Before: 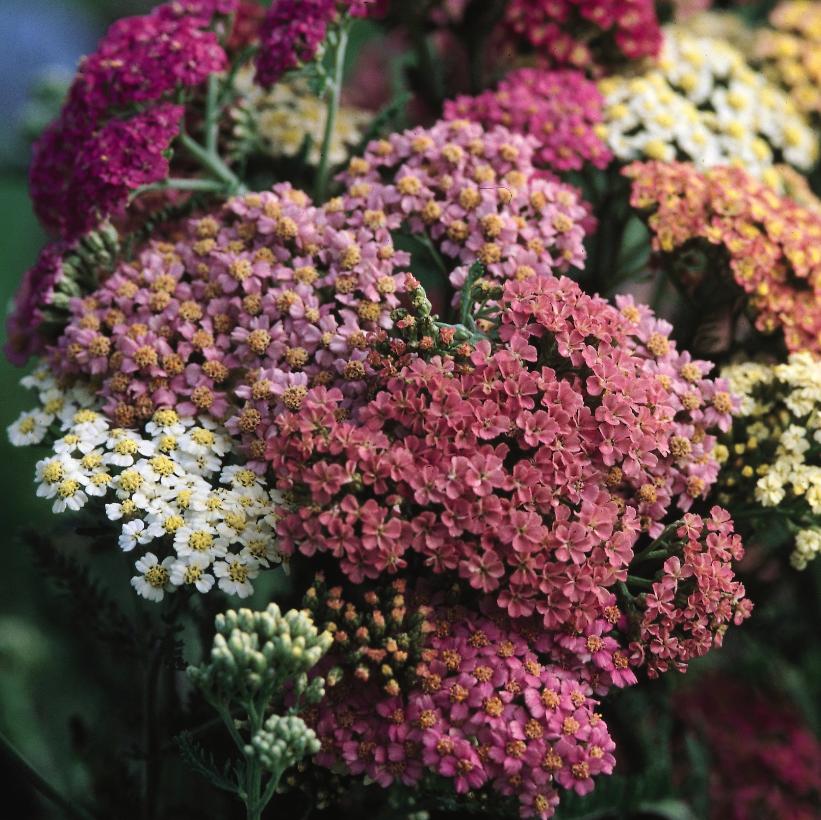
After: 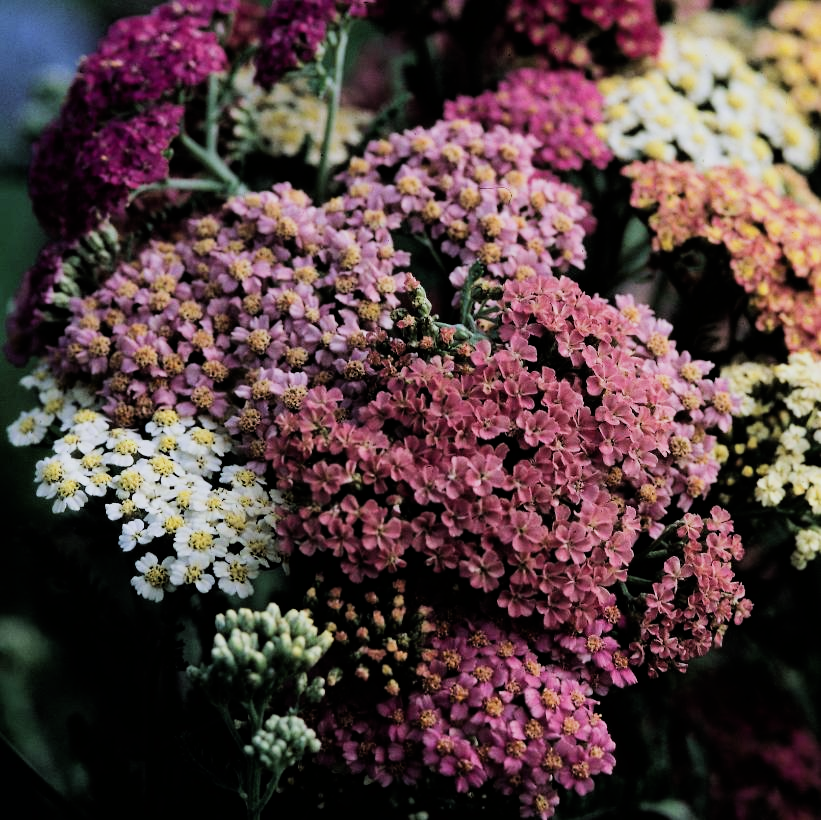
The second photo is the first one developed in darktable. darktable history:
filmic rgb: black relative exposure -5 EV, hardness 2.88, contrast 1.3, highlights saturation mix -30%
white balance: red 0.974, blue 1.044
